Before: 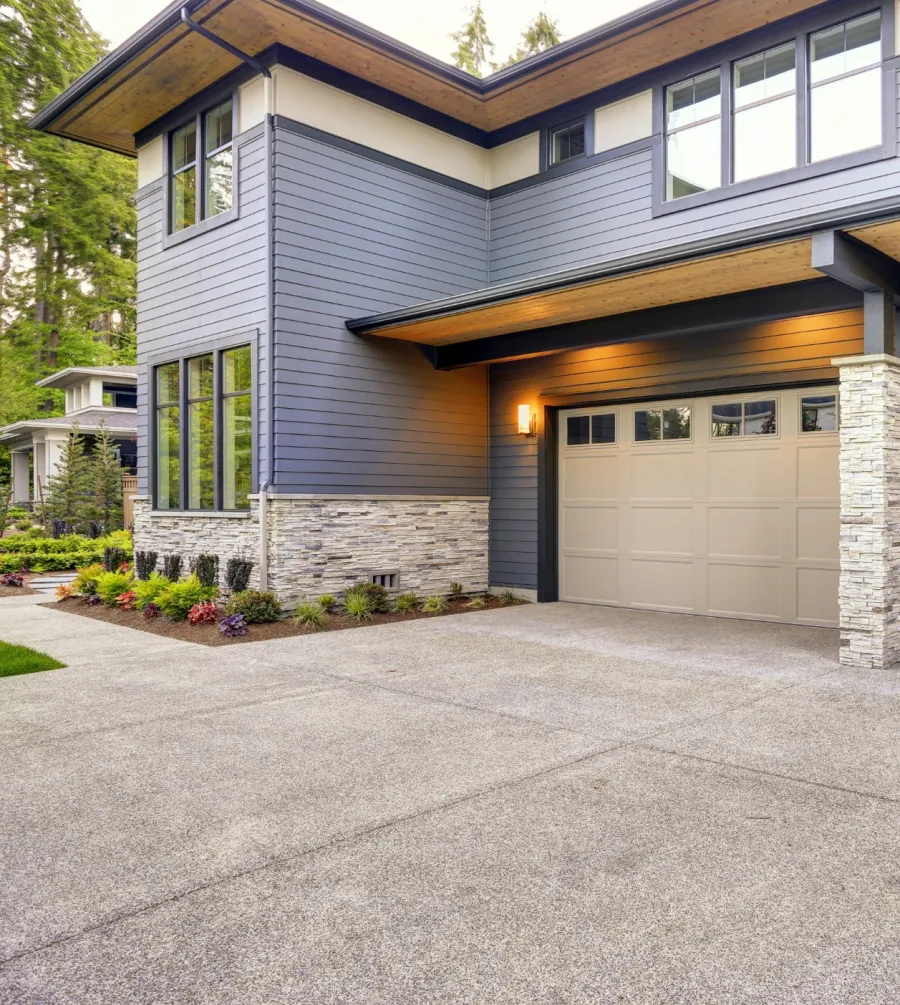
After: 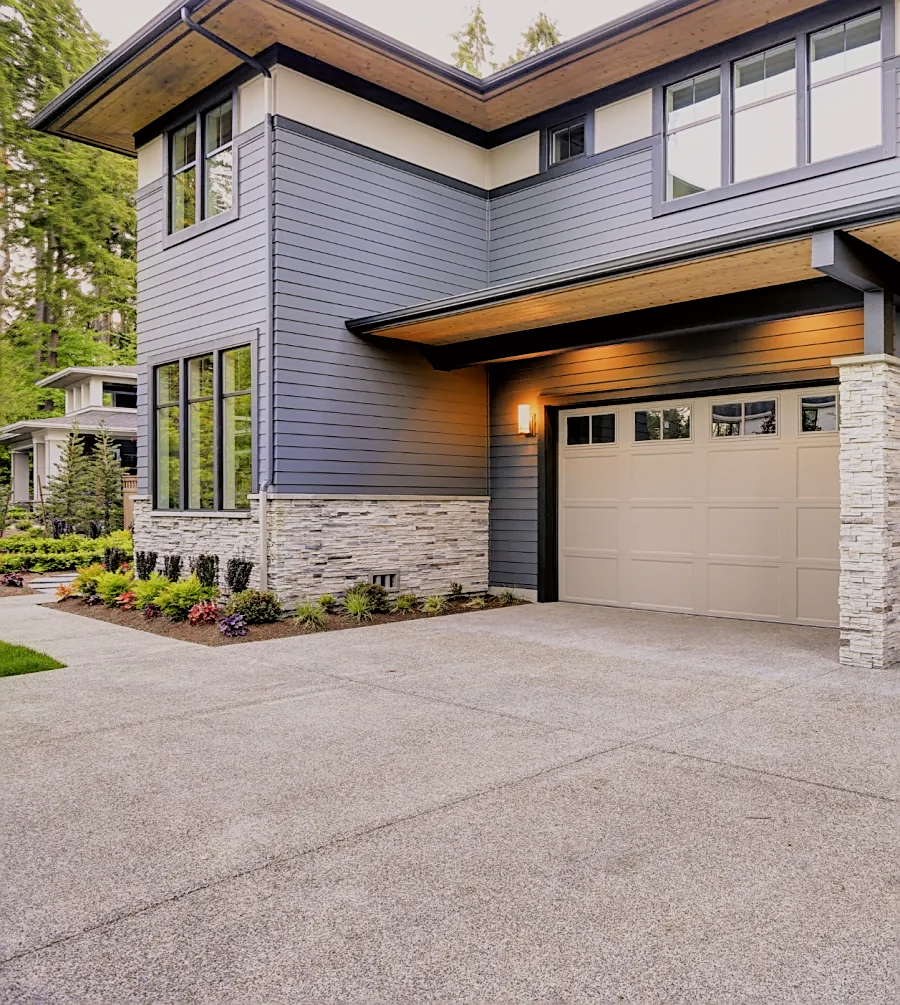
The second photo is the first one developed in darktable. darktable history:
color correction: highlights a* 3.1, highlights b* -1.45, shadows a* -0.075, shadows b* 2.22, saturation 0.983
filmic rgb: black relative exposure -4.89 EV, white relative exposure 4.02 EV, hardness 2.82
sharpen: on, module defaults
